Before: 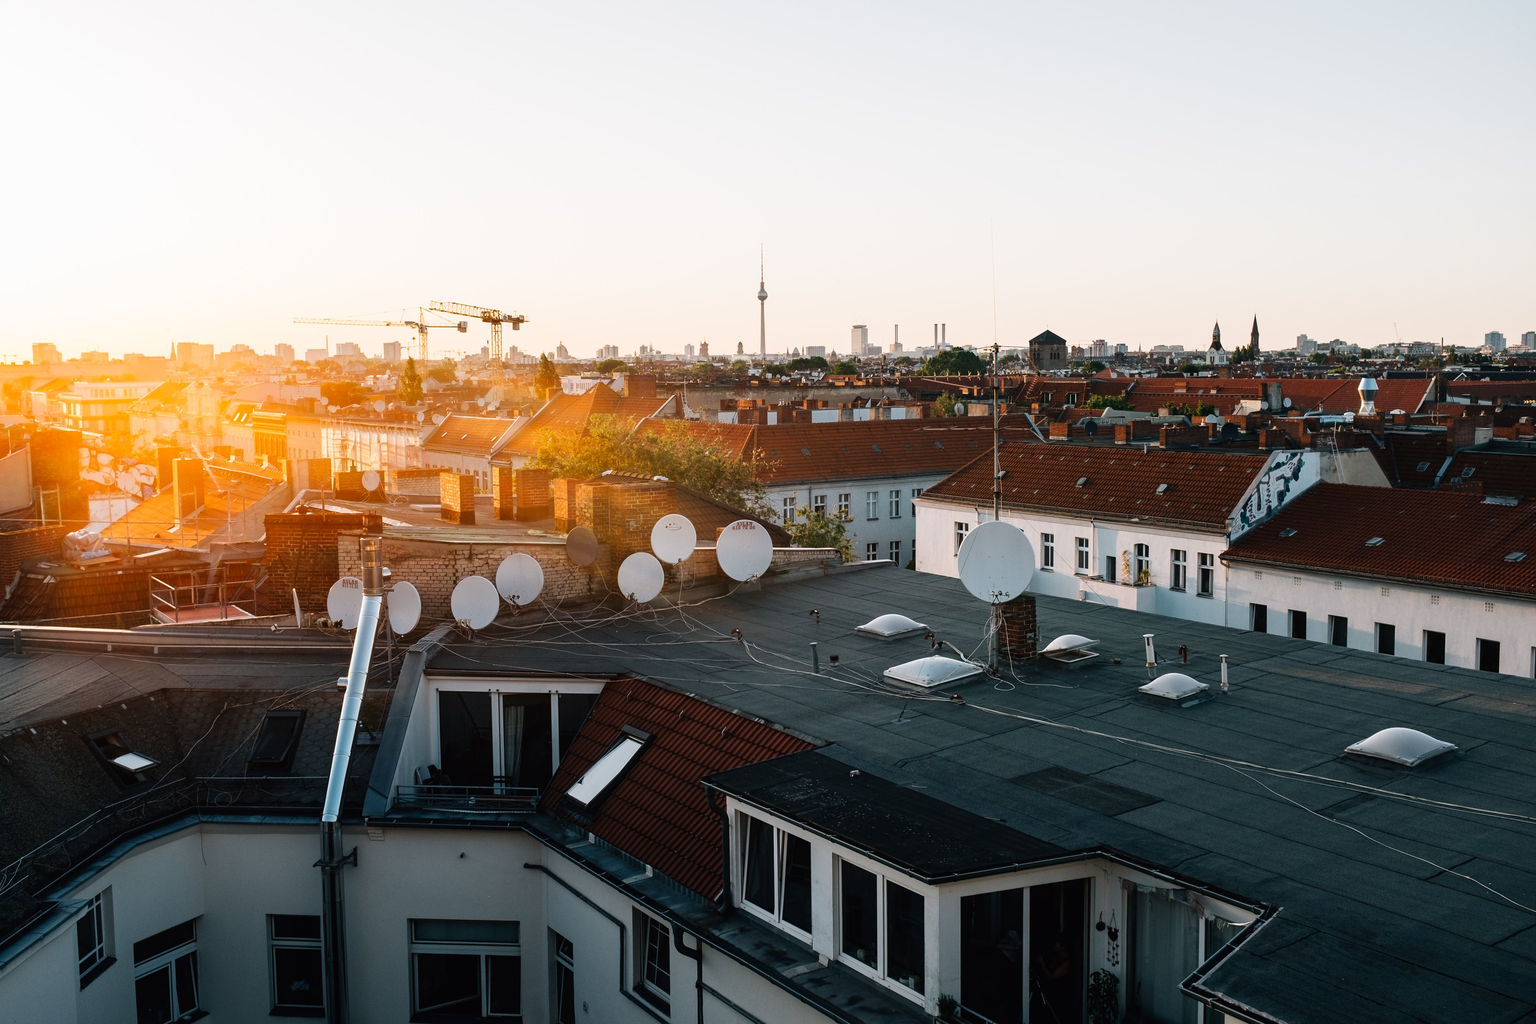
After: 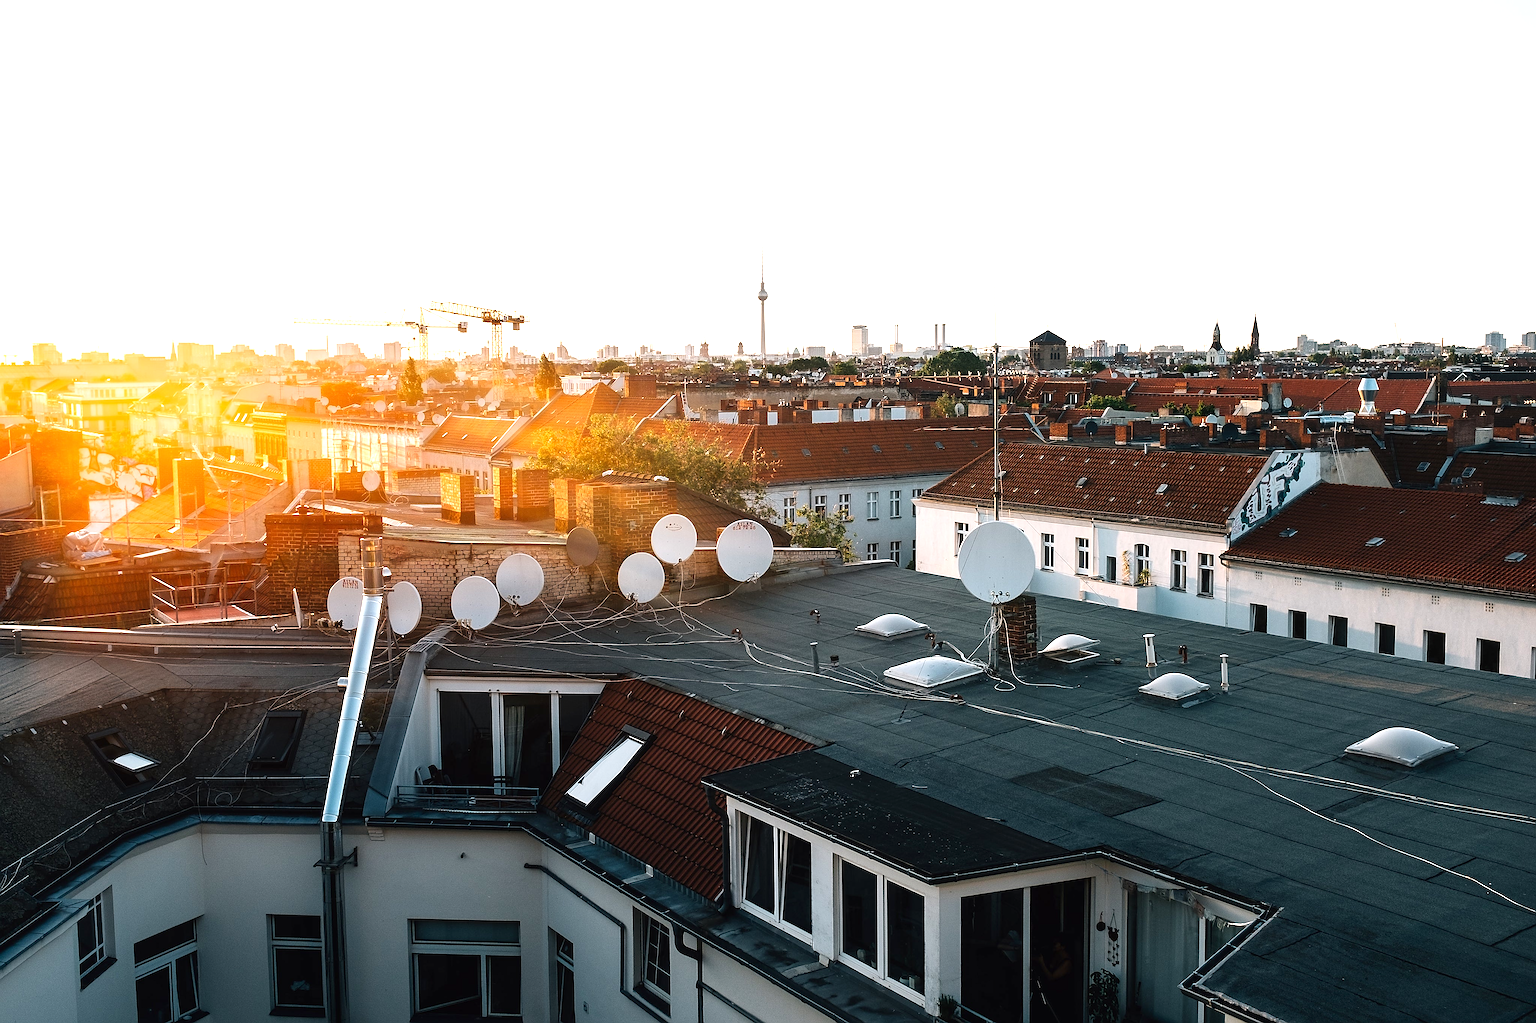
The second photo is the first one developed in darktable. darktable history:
sharpen: radius 1.4, amount 1.25, threshold 0.7
exposure: exposure 0.6 EV, compensate highlight preservation false
